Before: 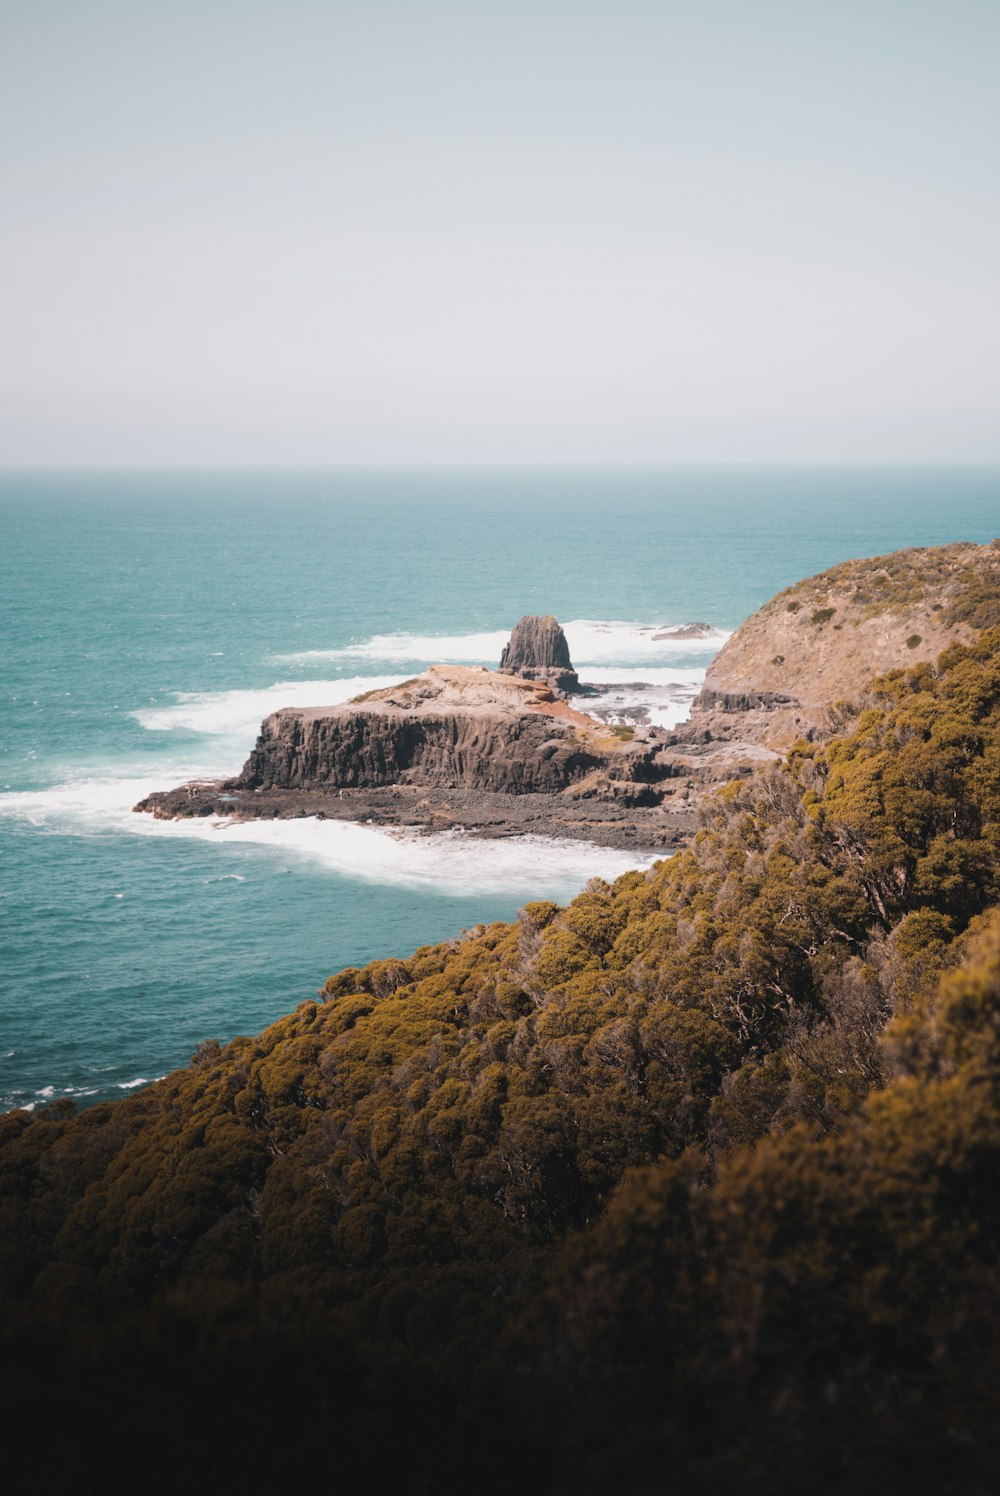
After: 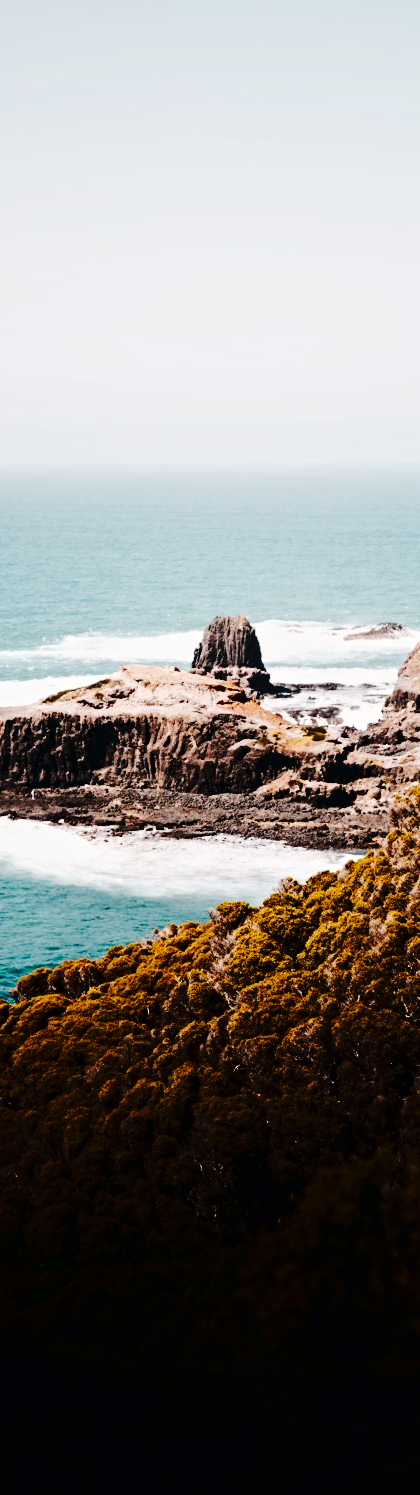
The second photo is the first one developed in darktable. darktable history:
tone equalizer: edges refinement/feathering 500, mask exposure compensation -1.24 EV, preserve details no
contrast equalizer: octaves 7, y [[0.5, 0.501, 0.525, 0.597, 0.58, 0.514], [0.5 ×6], [0.5 ×6], [0 ×6], [0 ×6]]
crop: left 30.849%, right 27.108%
contrast brightness saturation: contrast 0.238, brightness -0.234, saturation 0.145
tone curve: curves: ch0 [(0, 0) (0.003, 0.003) (0.011, 0.009) (0.025, 0.018) (0.044, 0.027) (0.069, 0.034) (0.1, 0.043) (0.136, 0.056) (0.177, 0.084) (0.224, 0.138) (0.277, 0.203) (0.335, 0.329) (0.399, 0.451) (0.468, 0.572) (0.543, 0.671) (0.623, 0.754) (0.709, 0.821) (0.801, 0.88) (0.898, 0.938) (1, 1)], preserve colors none
